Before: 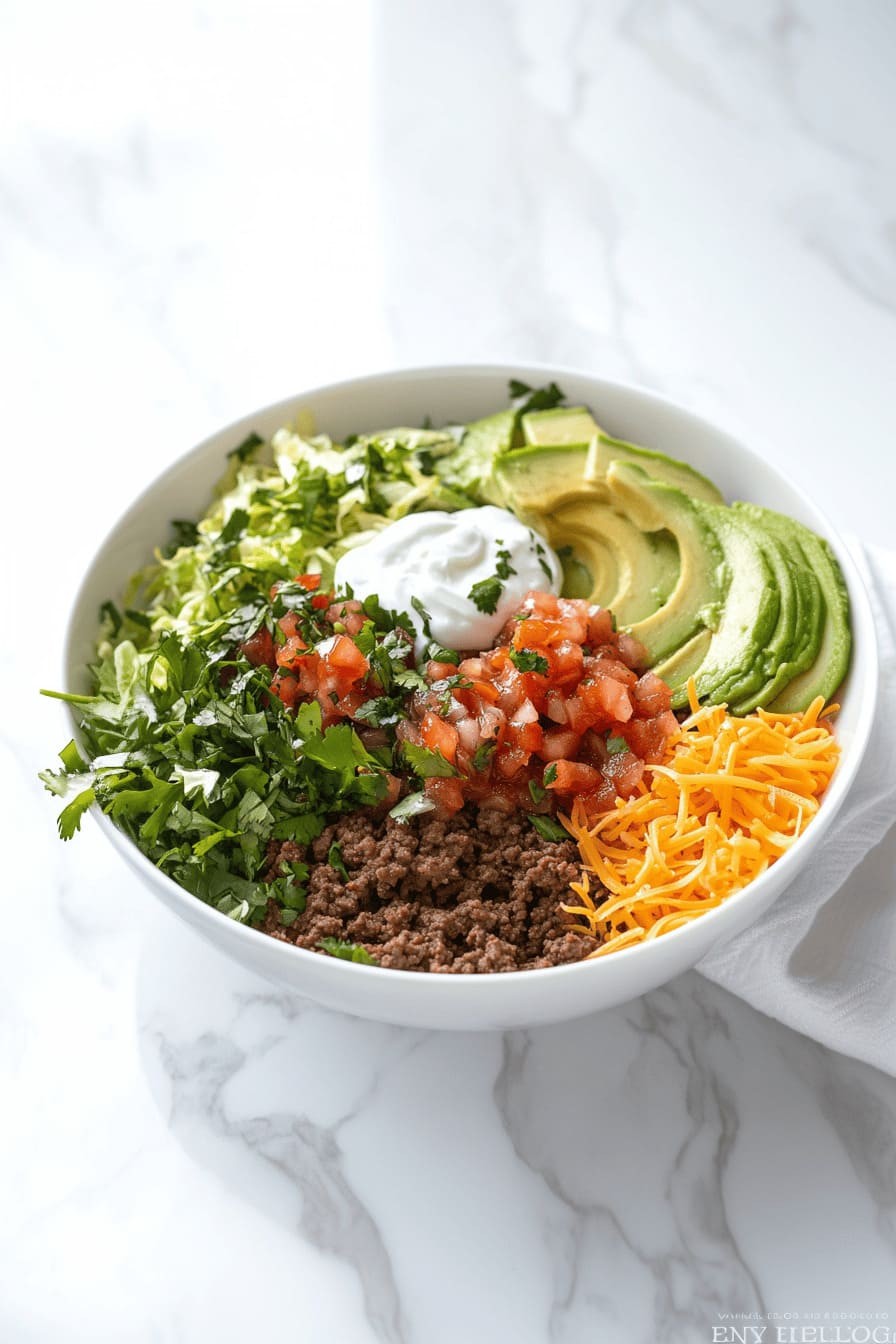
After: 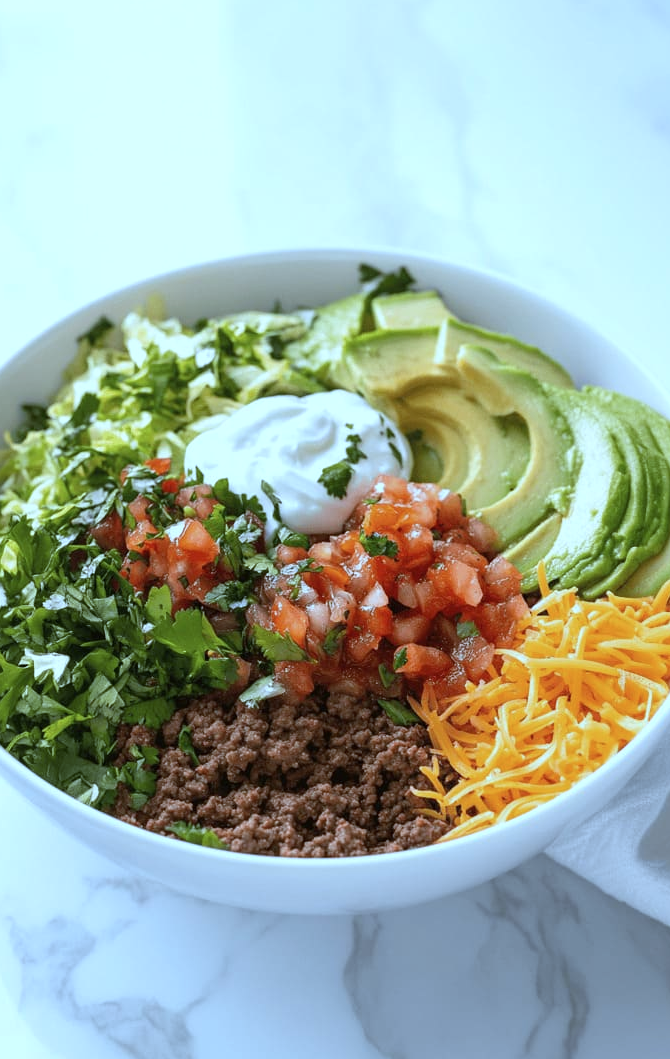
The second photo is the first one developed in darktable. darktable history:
color correction: highlights a* -4.18, highlights b* -10.81
crop: left 16.768%, top 8.653%, right 8.362%, bottom 12.485%
white balance: red 0.924, blue 1.095
